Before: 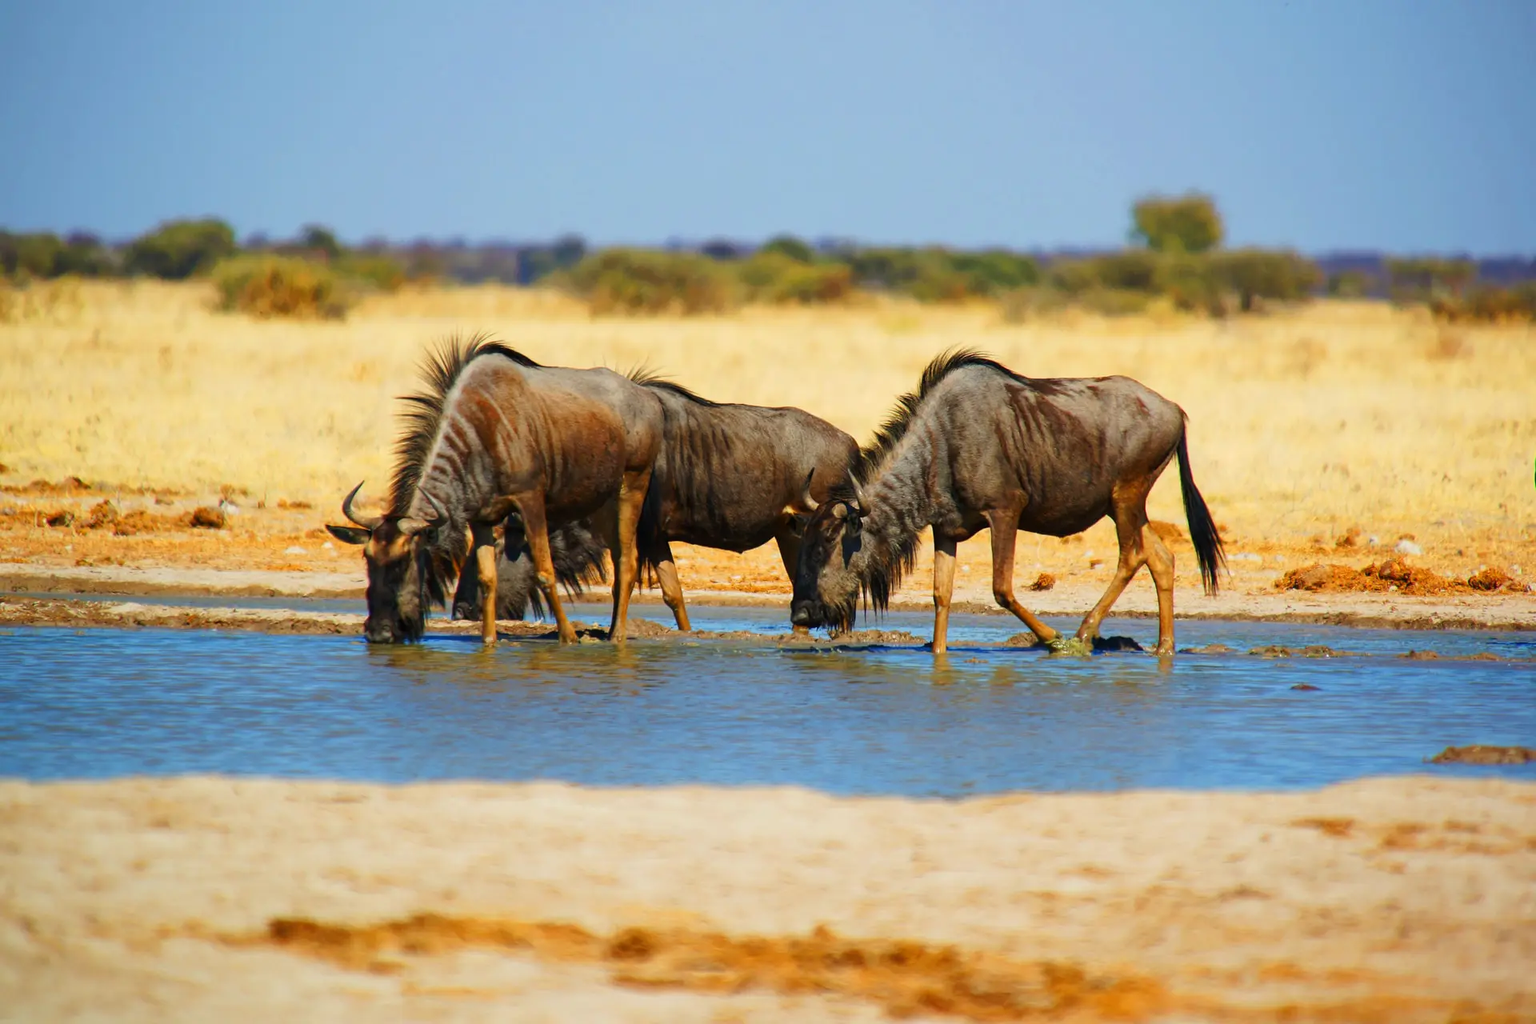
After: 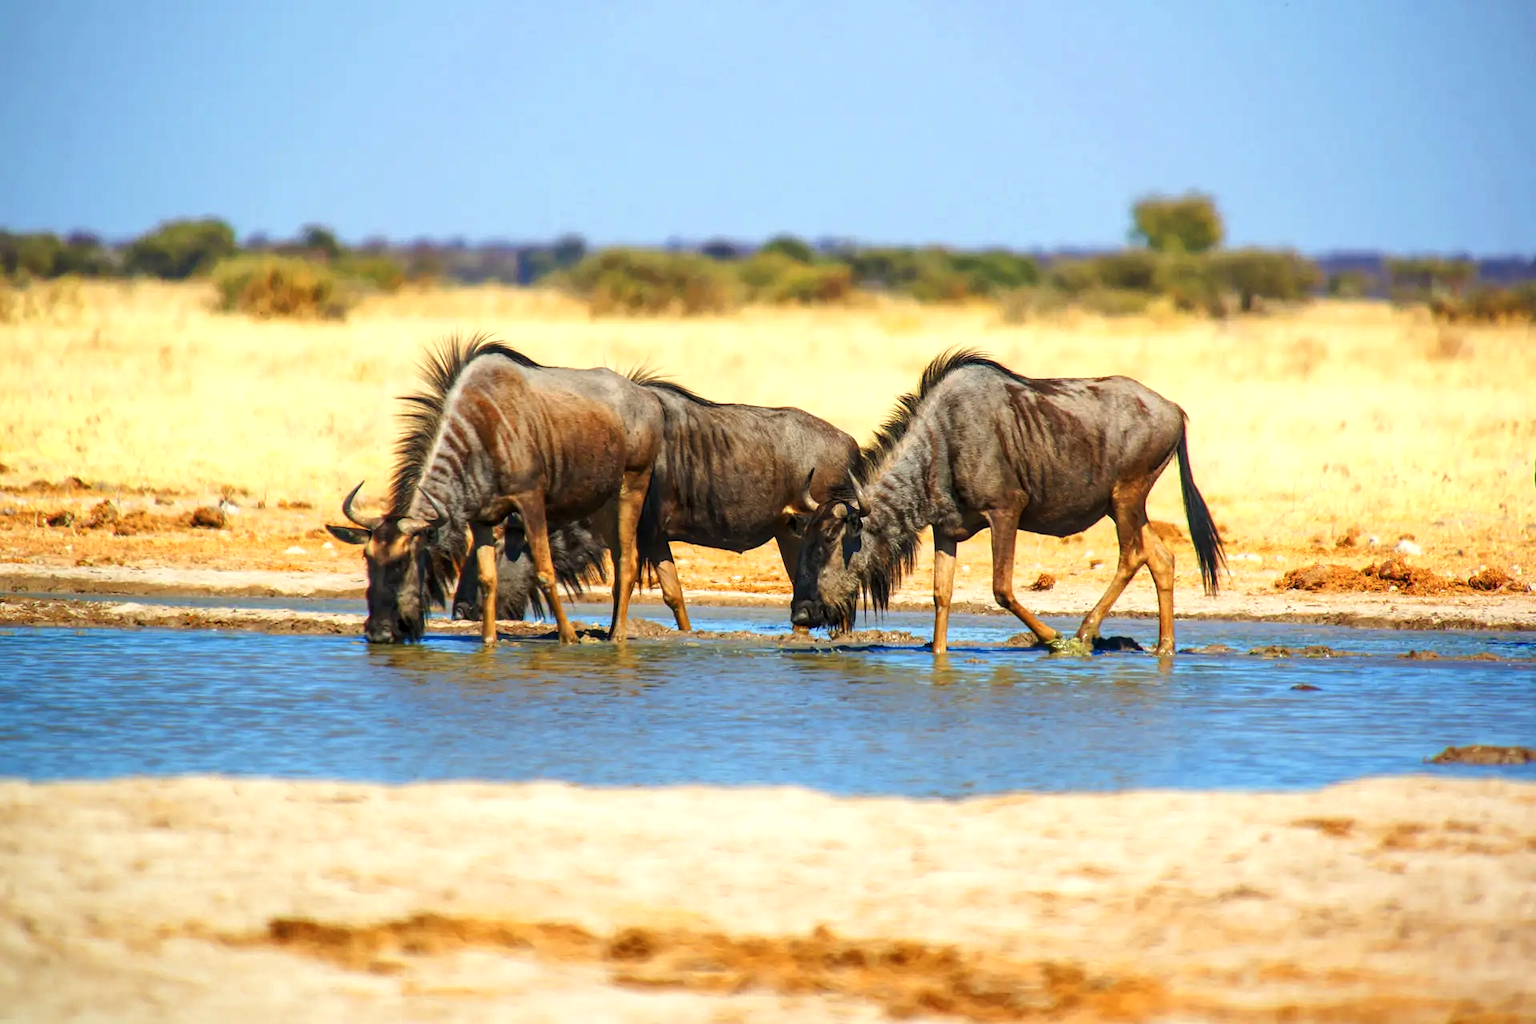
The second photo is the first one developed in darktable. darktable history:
exposure: black level correction 0, exposure 0.499 EV, compensate highlight preservation false
color zones: curves: ch1 [(0, 0.469) (0.01, 0.469) (0.12, 0.446) (0.248, 0.469) (0.5, 0.5) (0.748, 0.5) (0.99, 0.469) (1, 0.469)]
local contrast: on, module defaults
